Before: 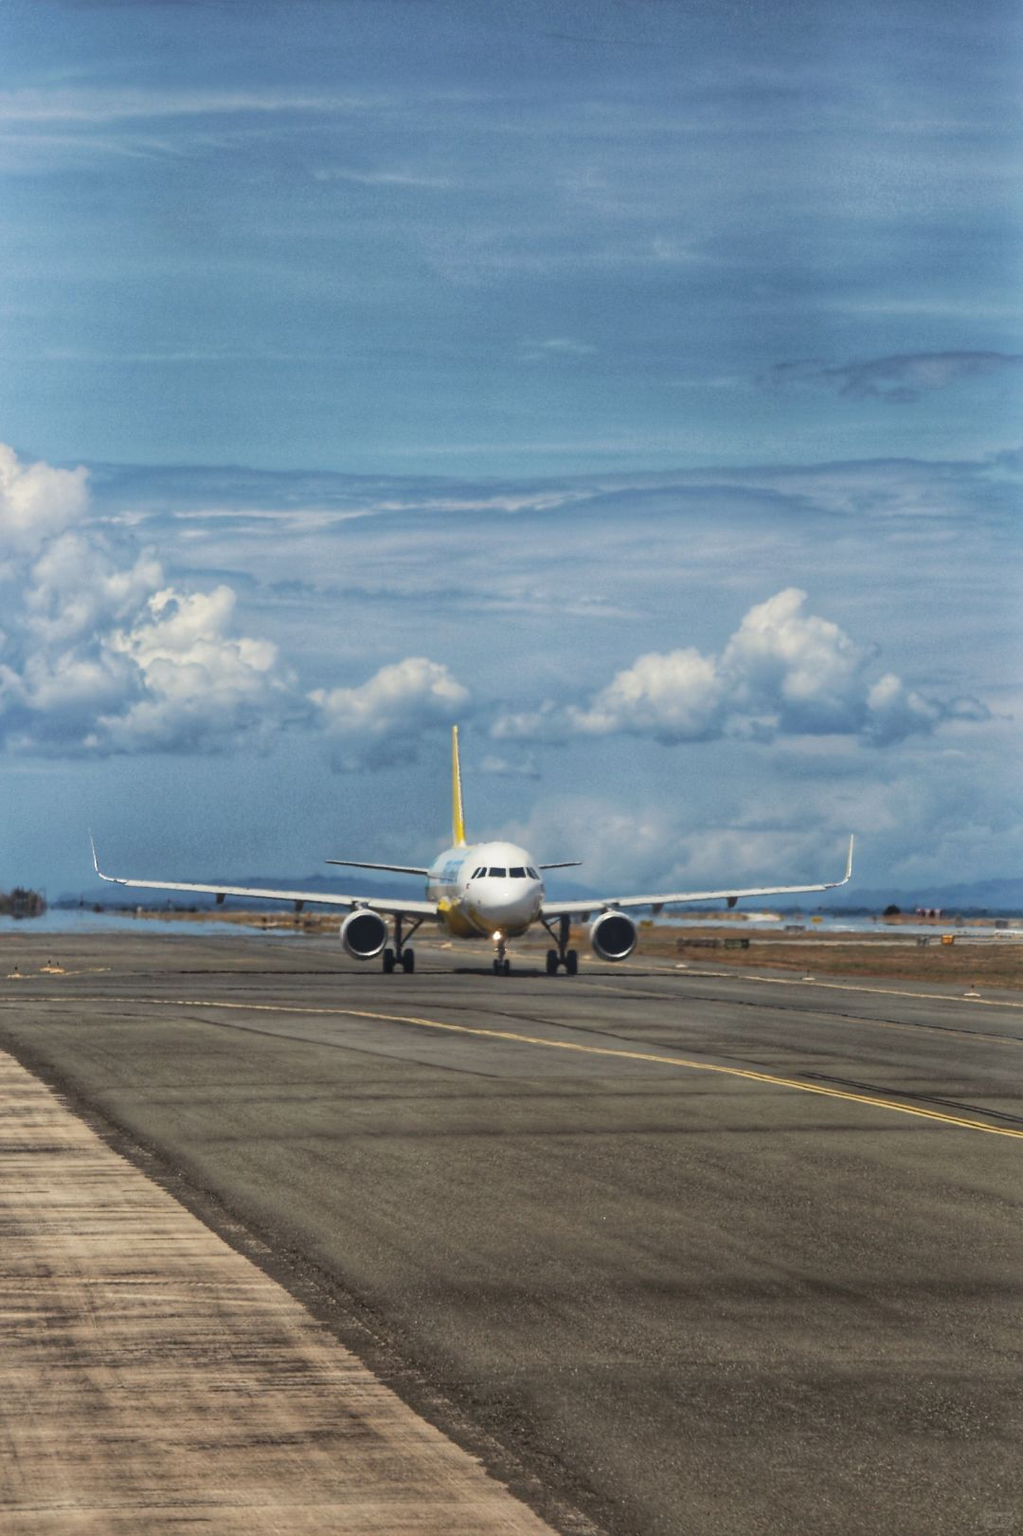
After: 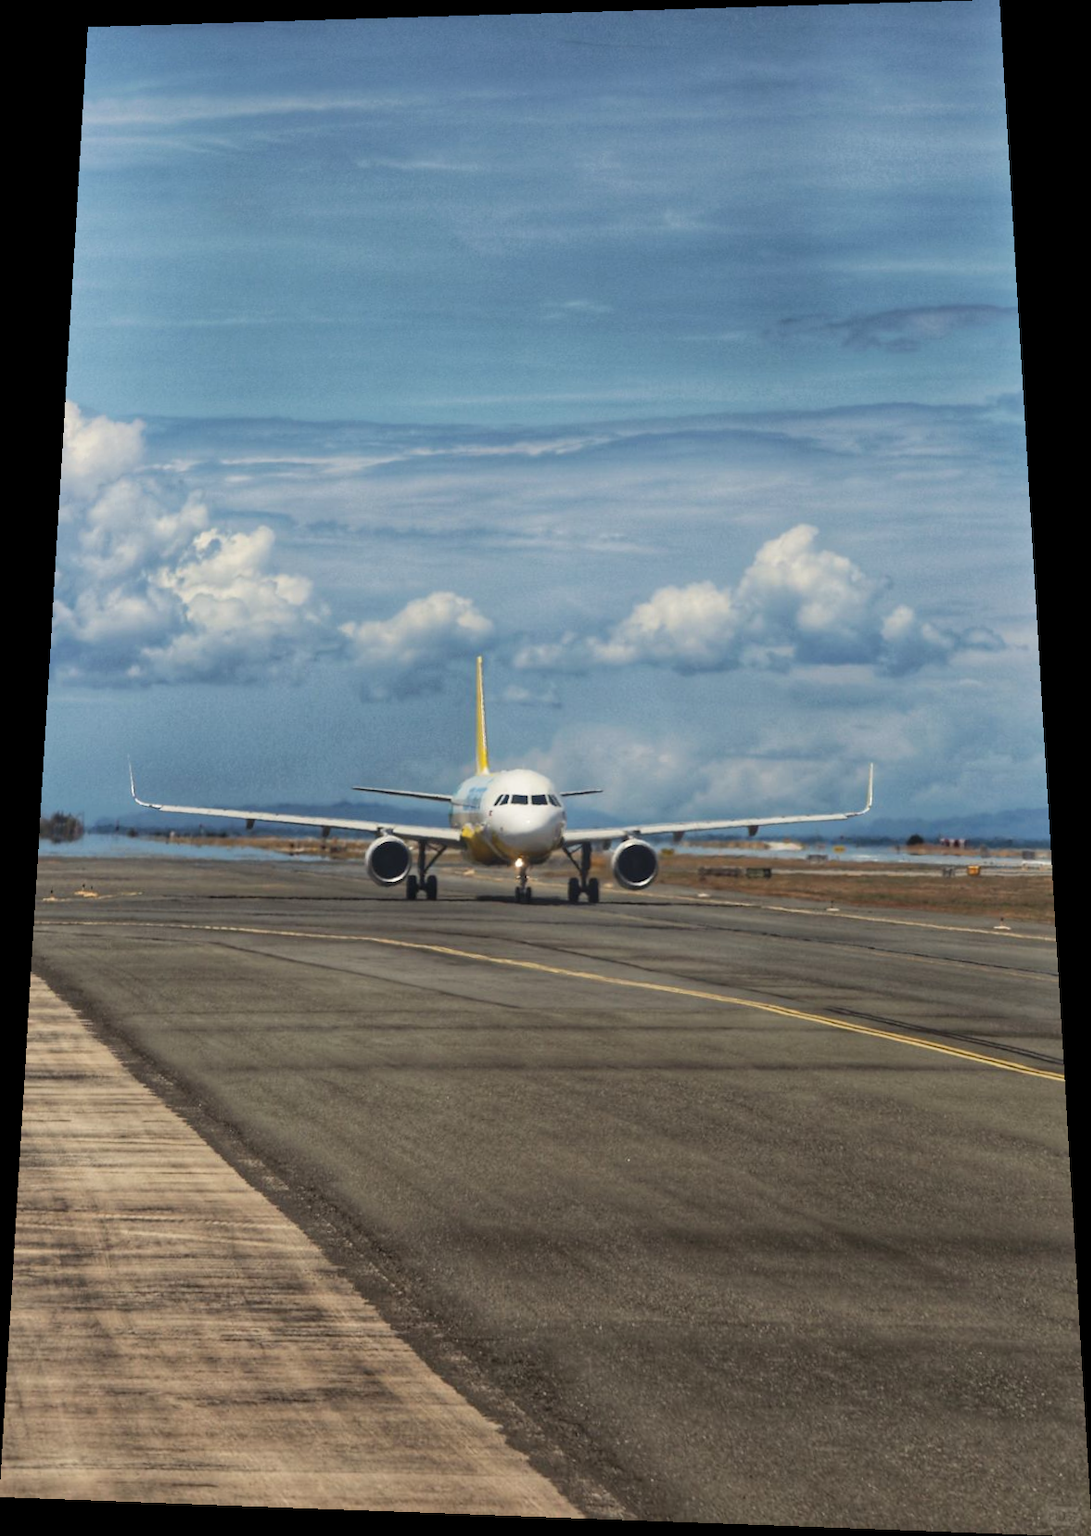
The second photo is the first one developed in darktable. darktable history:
rotate and perspective: rotation 0.128°, lens shift (vertical) -0.181, lens shift (horizontal) -0.044, shear 0.001, automatic cropping off
white balance: red 1.009, blue 0.985
